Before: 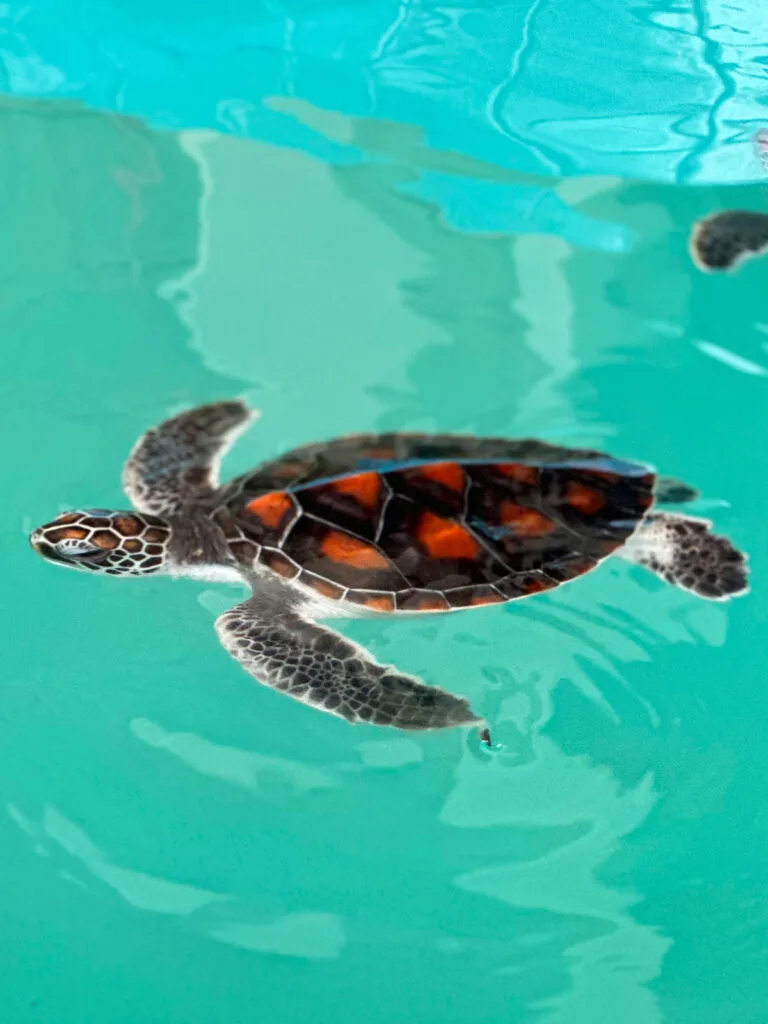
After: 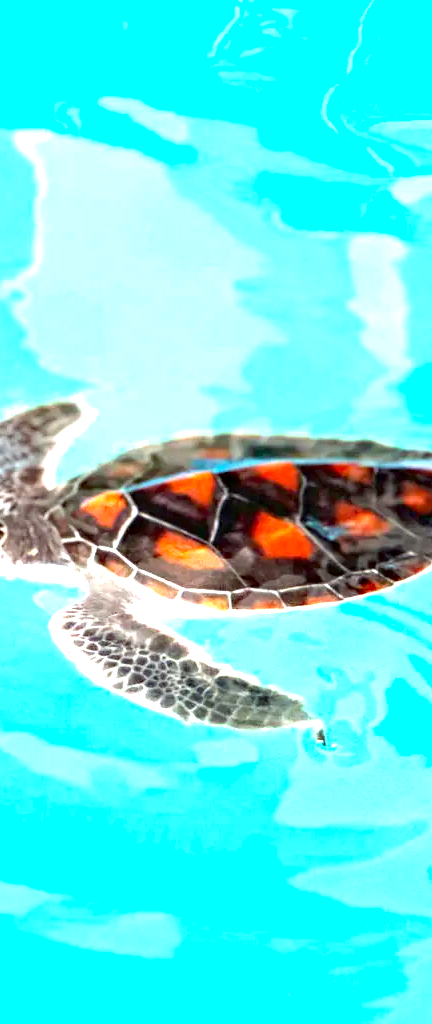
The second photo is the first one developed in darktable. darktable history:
crop: left 21.496%, right 22.254%
exposure: exposure 2.207 EV, compensate highlight preservation false
haze removal: compatibility mode true, adaptive false
